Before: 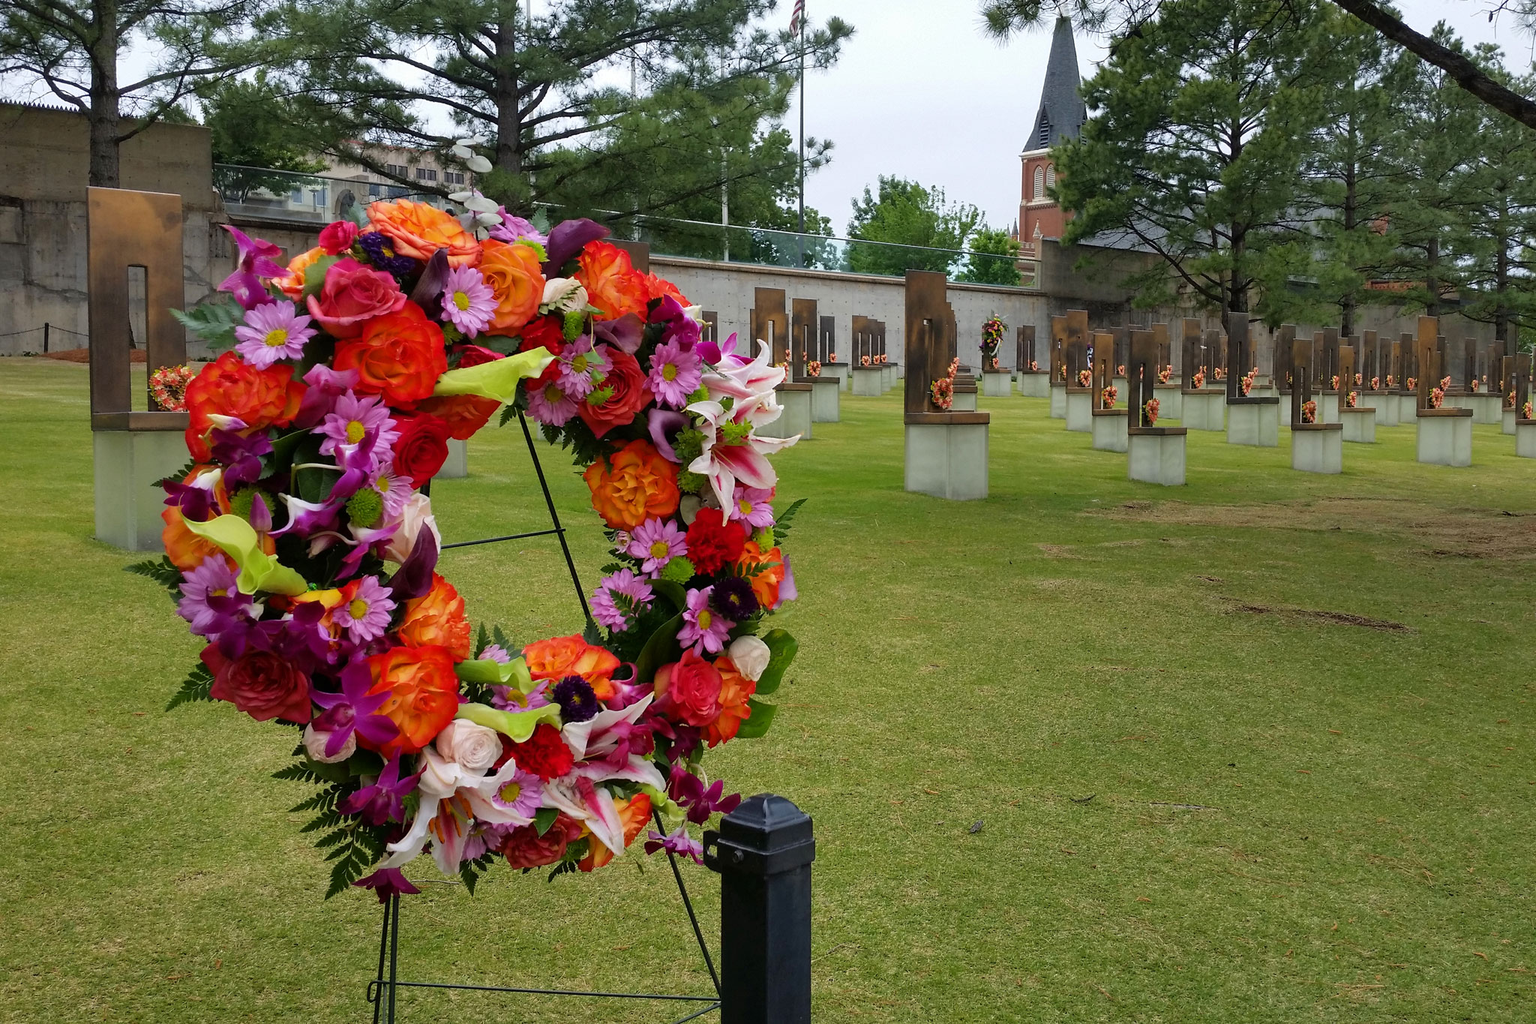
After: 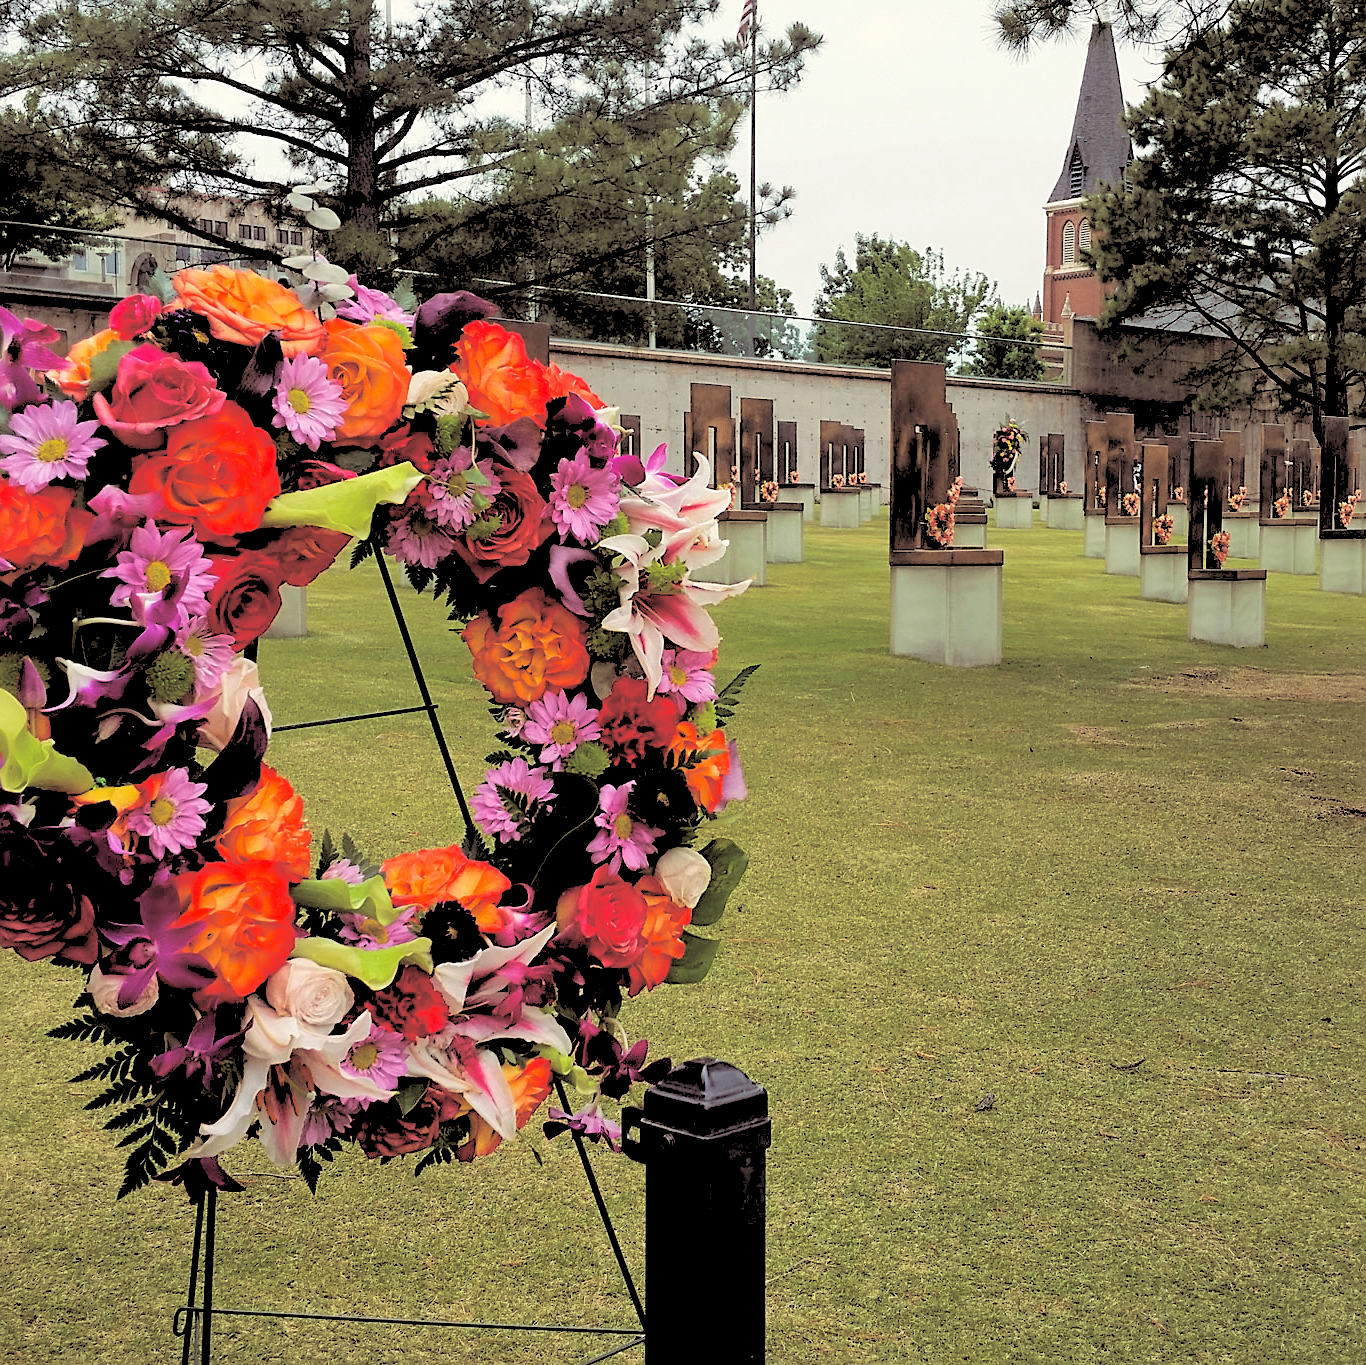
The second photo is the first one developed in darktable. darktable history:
crop and rotate: left 15.446%, right 17.836%
rgb levels: levels [[0.027, 0.429, 0.996], [0, 0.5, 1], [0, 0.5, 1]]
sharpen: on, module defaults
split-toning: shadows › saturation 0.24, highlights › hue 54°, highlights › saturation 0.24
white balance: red 1.029, blue 0.92
